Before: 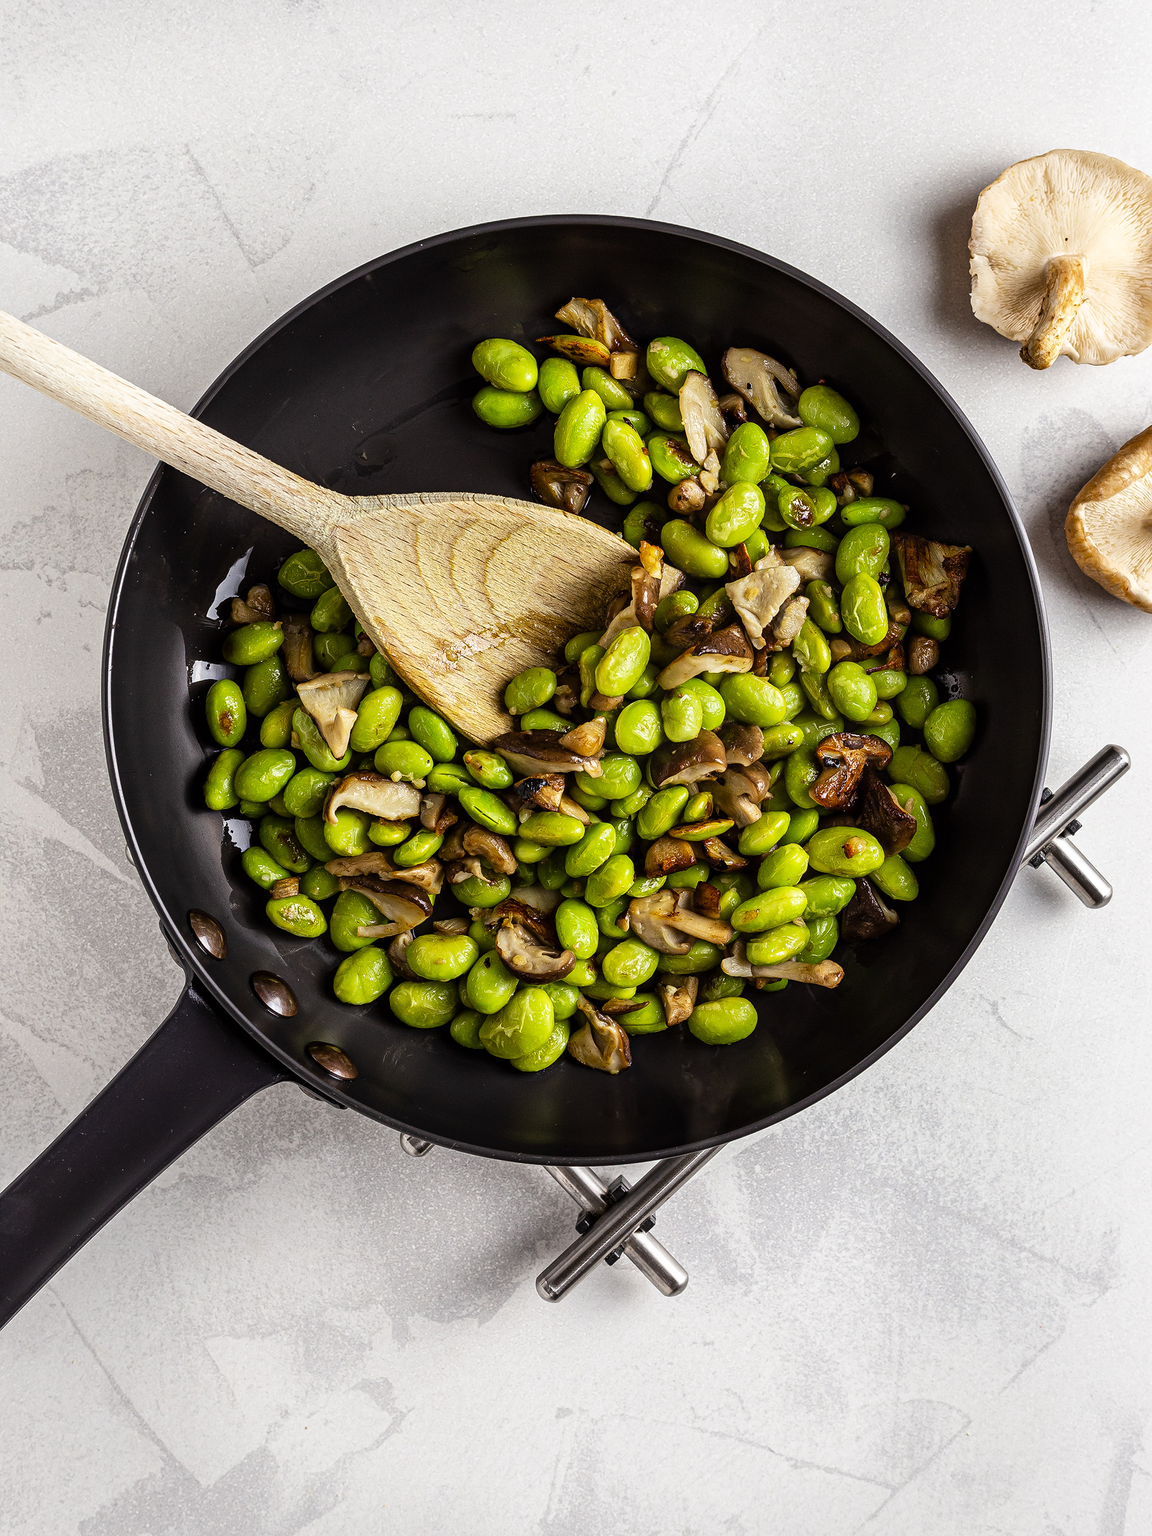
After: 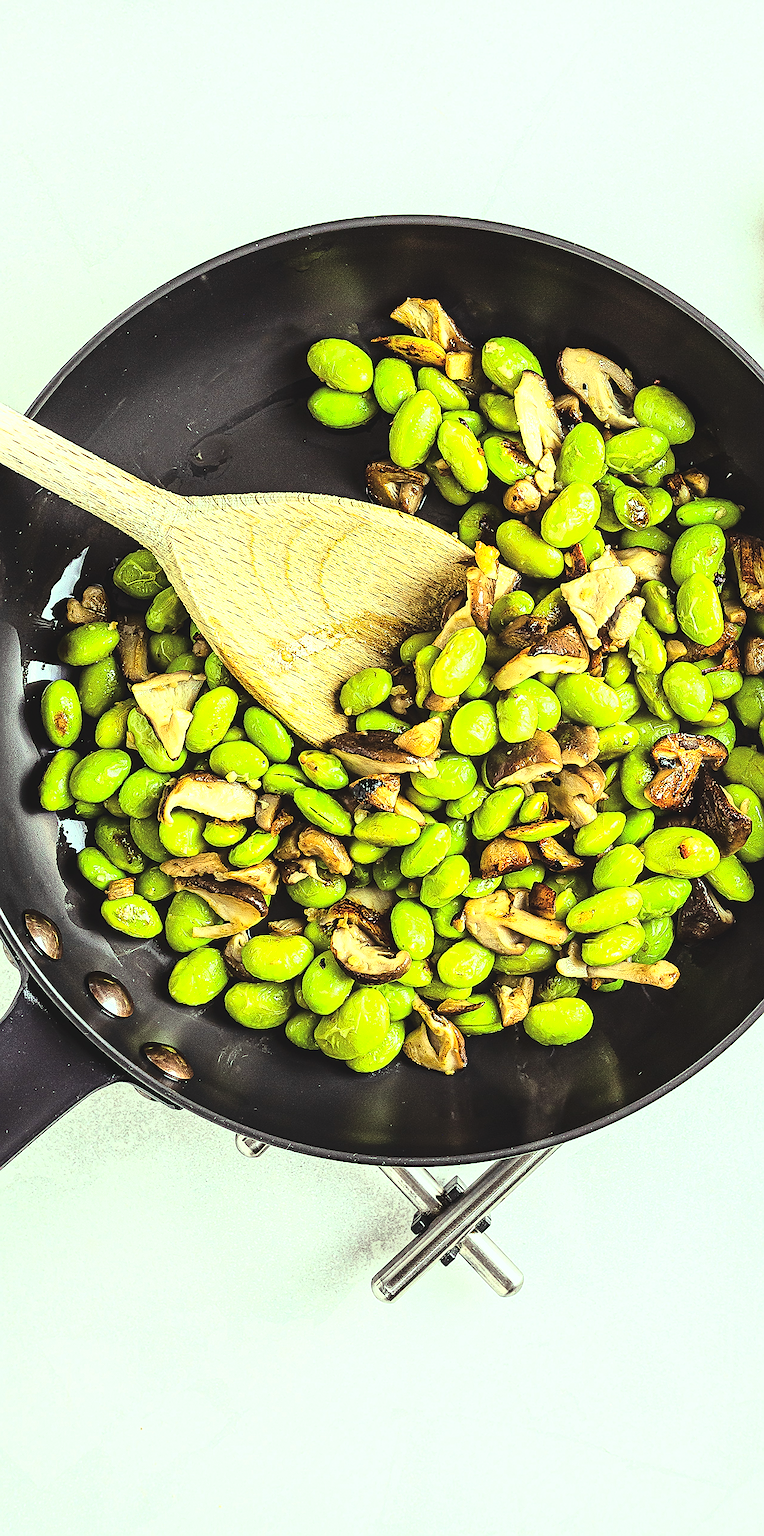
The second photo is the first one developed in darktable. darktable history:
exposure: black level correction -0.005, exposure 1.007 EV, compensate highlight preservation false
base curve: curves: ch0 [(0, 0) (0.028, 0.03) (0.121, 0.232) (0.46, 0.748) (0.859, 0.968) (1, 1)]
color balance rgb: highlights gain › luminance 15.108%, highlights gain › chroma 7.022%, highlights gain › hue 127.03°, perceptual saturation grading › global saturation -3.173%, global vibrance 20%
sharpen: radius 1.352, amount 1.235, threshold 0.7
crop and rotate: left 14.333%, right 19.347%
